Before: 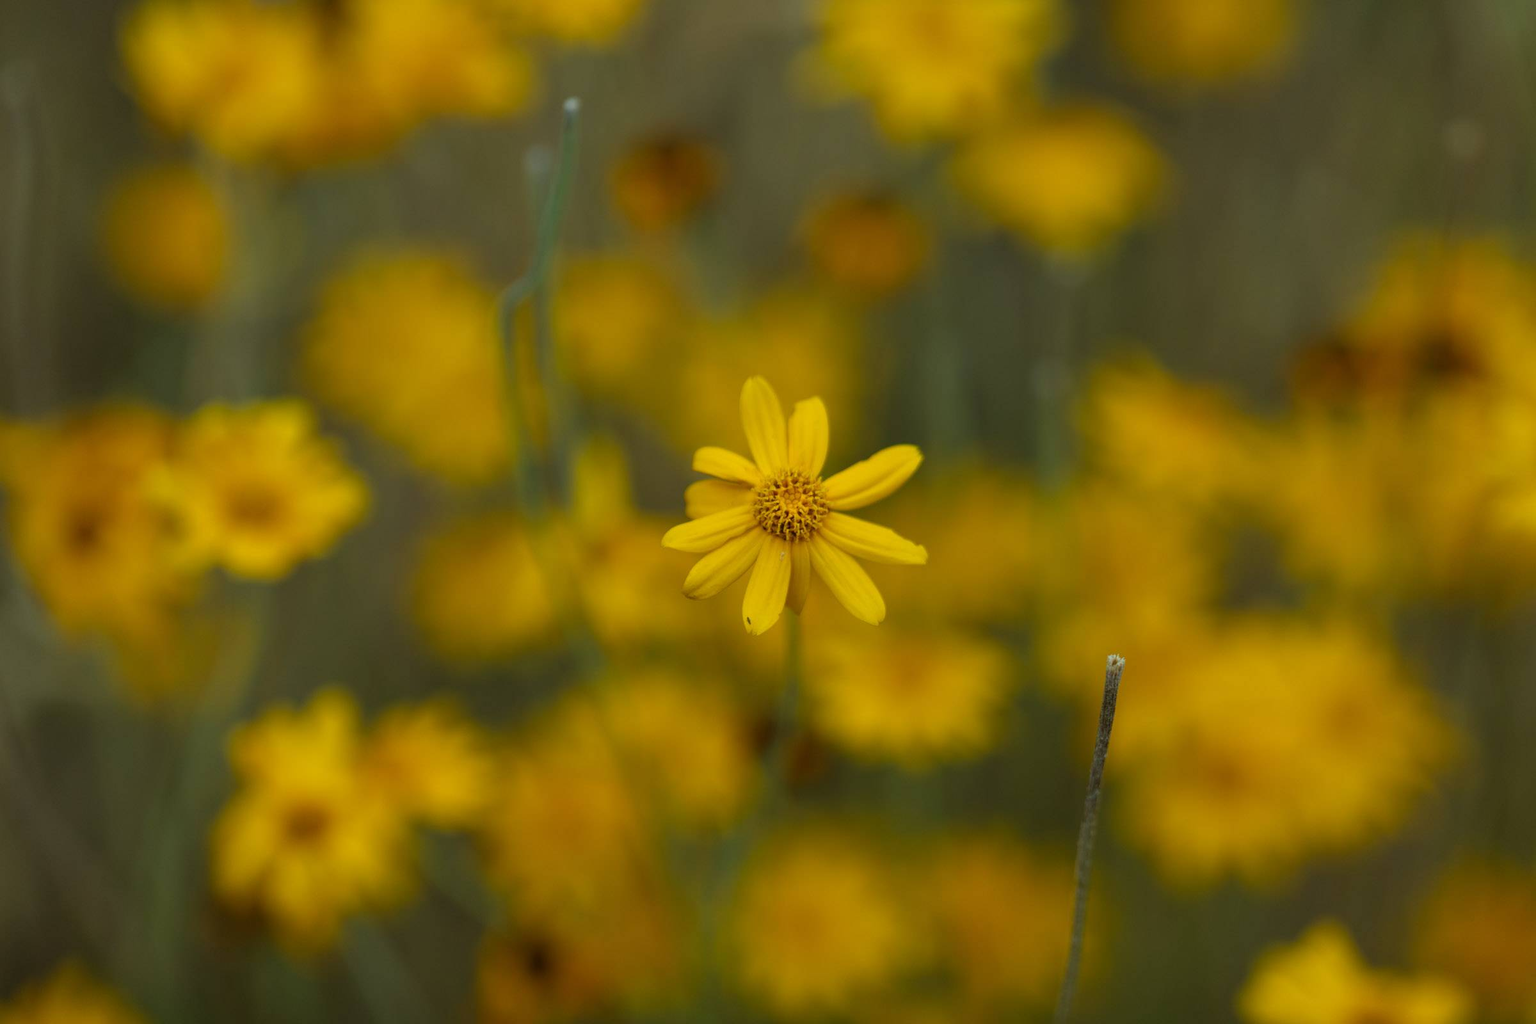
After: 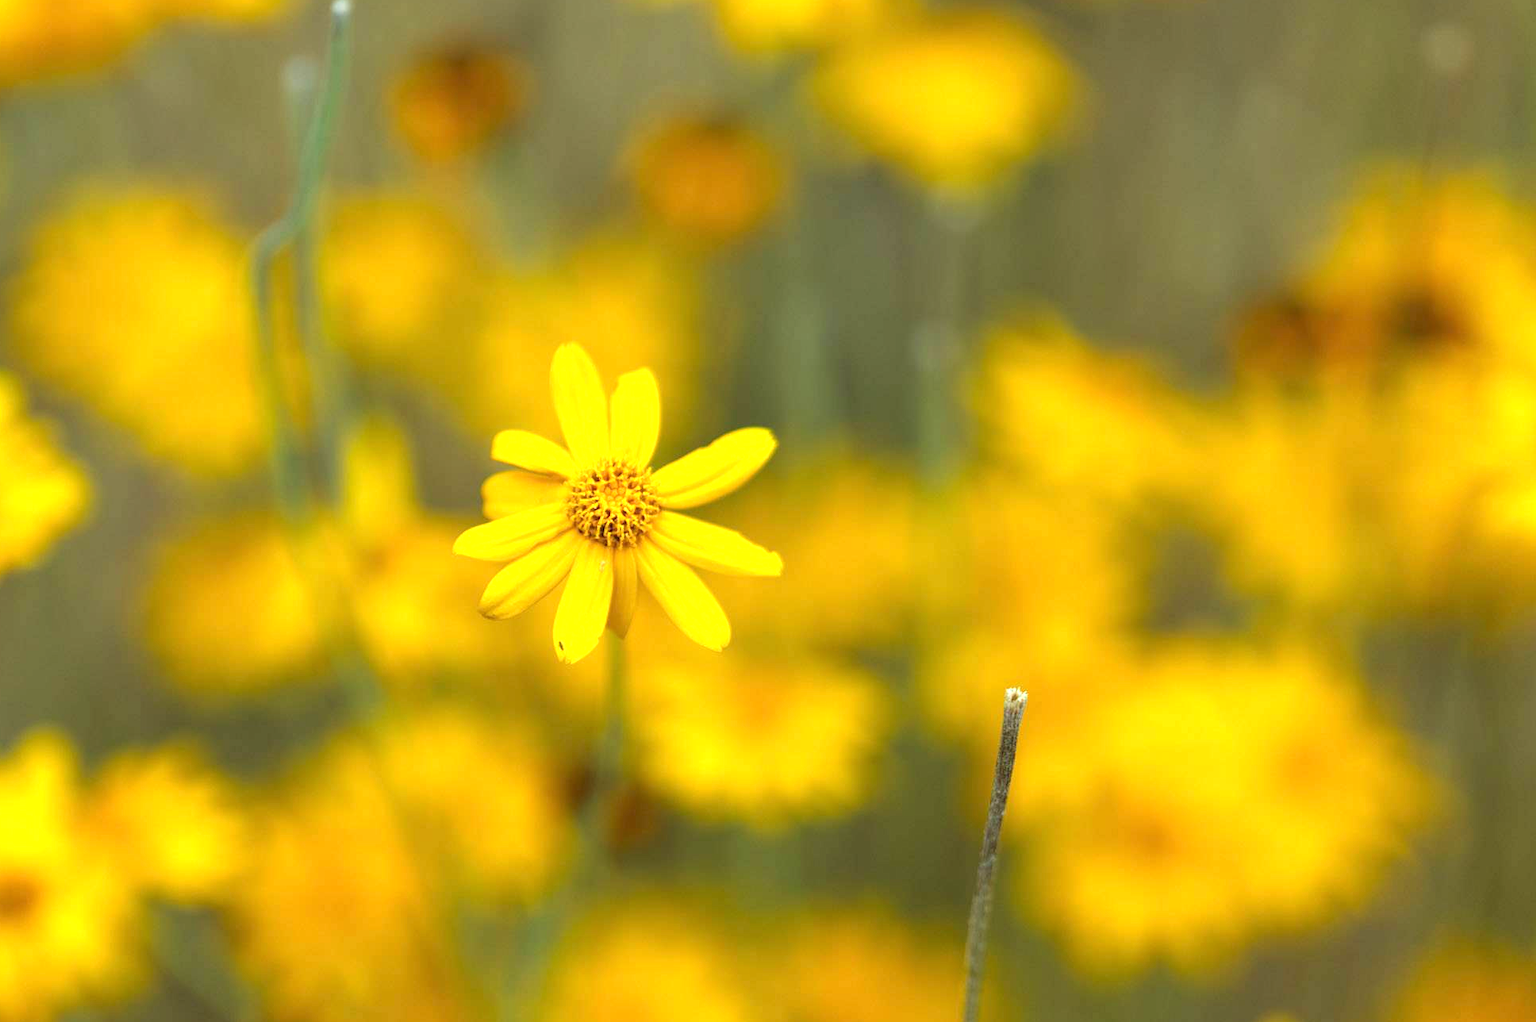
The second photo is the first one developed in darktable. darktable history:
crop: left 19.305%, top 9.751%, right 0%, bottom 9.685%
exposure: black level correction 0, exposure 1.443 EV, compensate exposure bias true, compensate highlight preservation false
